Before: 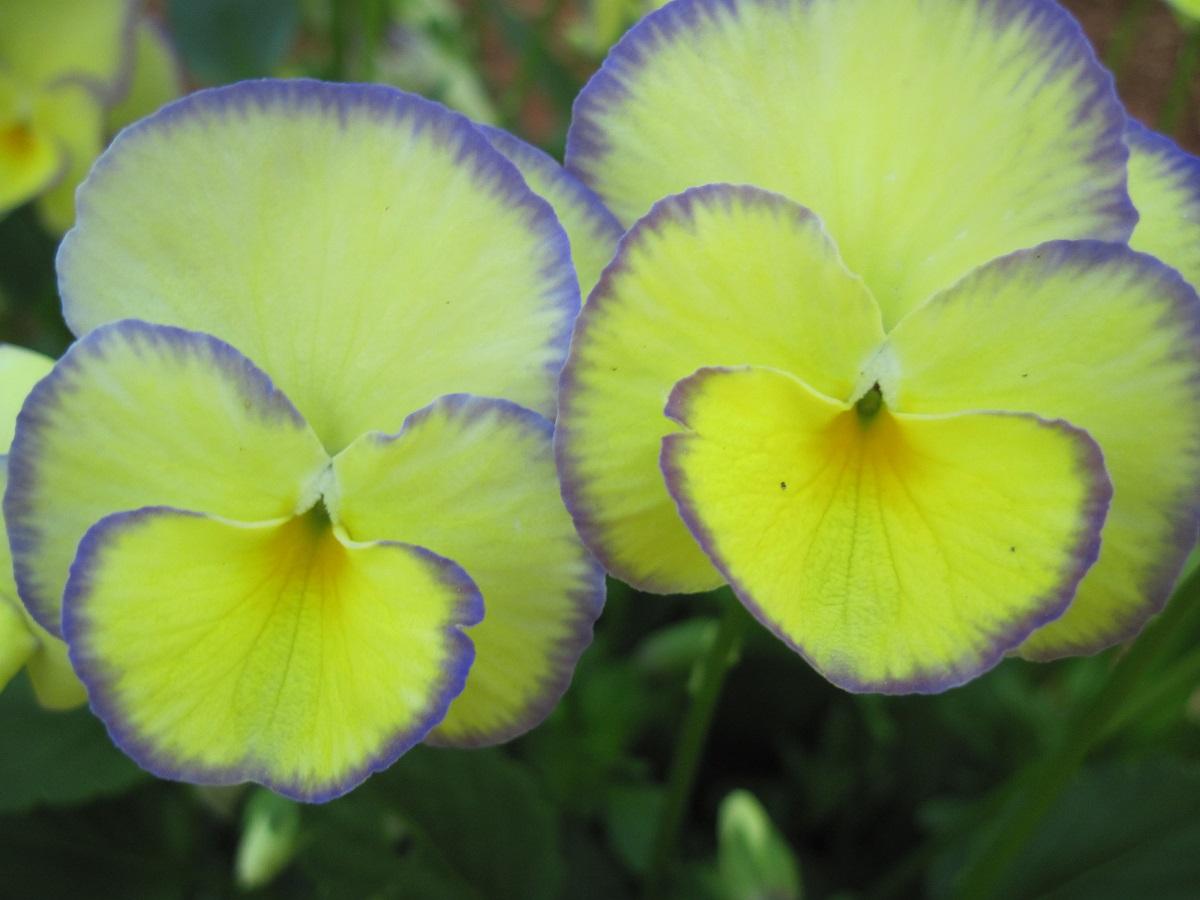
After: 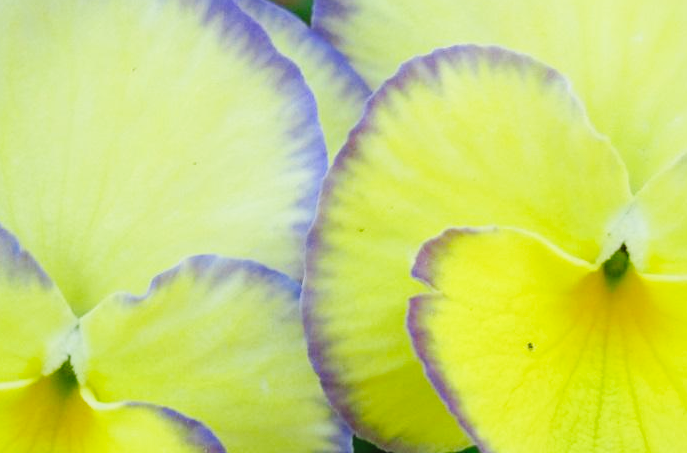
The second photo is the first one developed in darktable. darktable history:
base curve: curves: ch0 [(0, 0) (0.036, 0.025) (0.121, 0.166) (0.206, 0.329) (0.605, 0.79) (1, 1)], preserve colors none
crop: left 21.165%, top 15.543%, right 21.556%, bottom 34.045%
